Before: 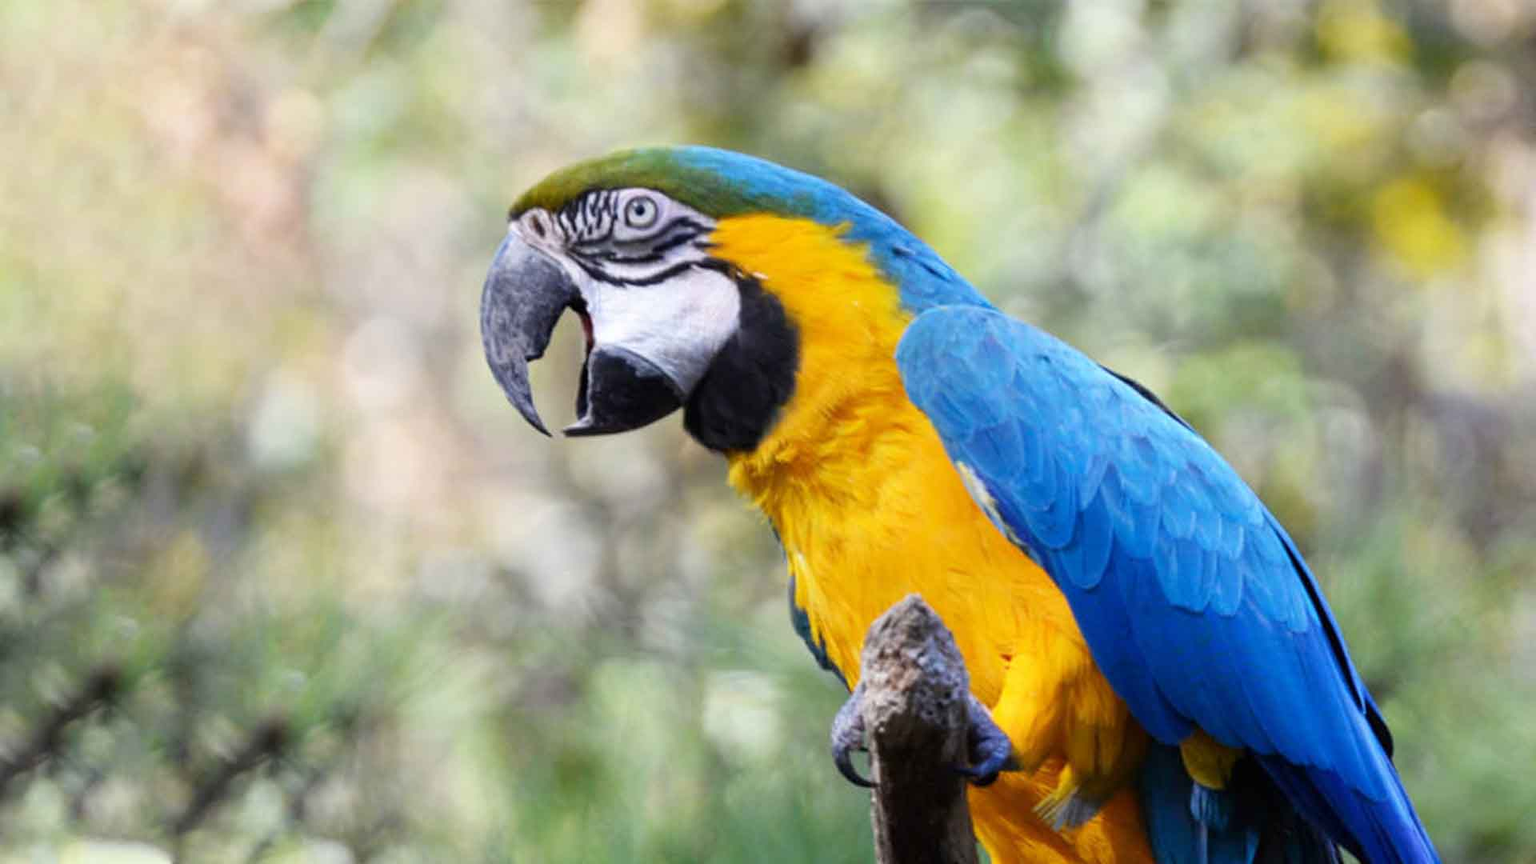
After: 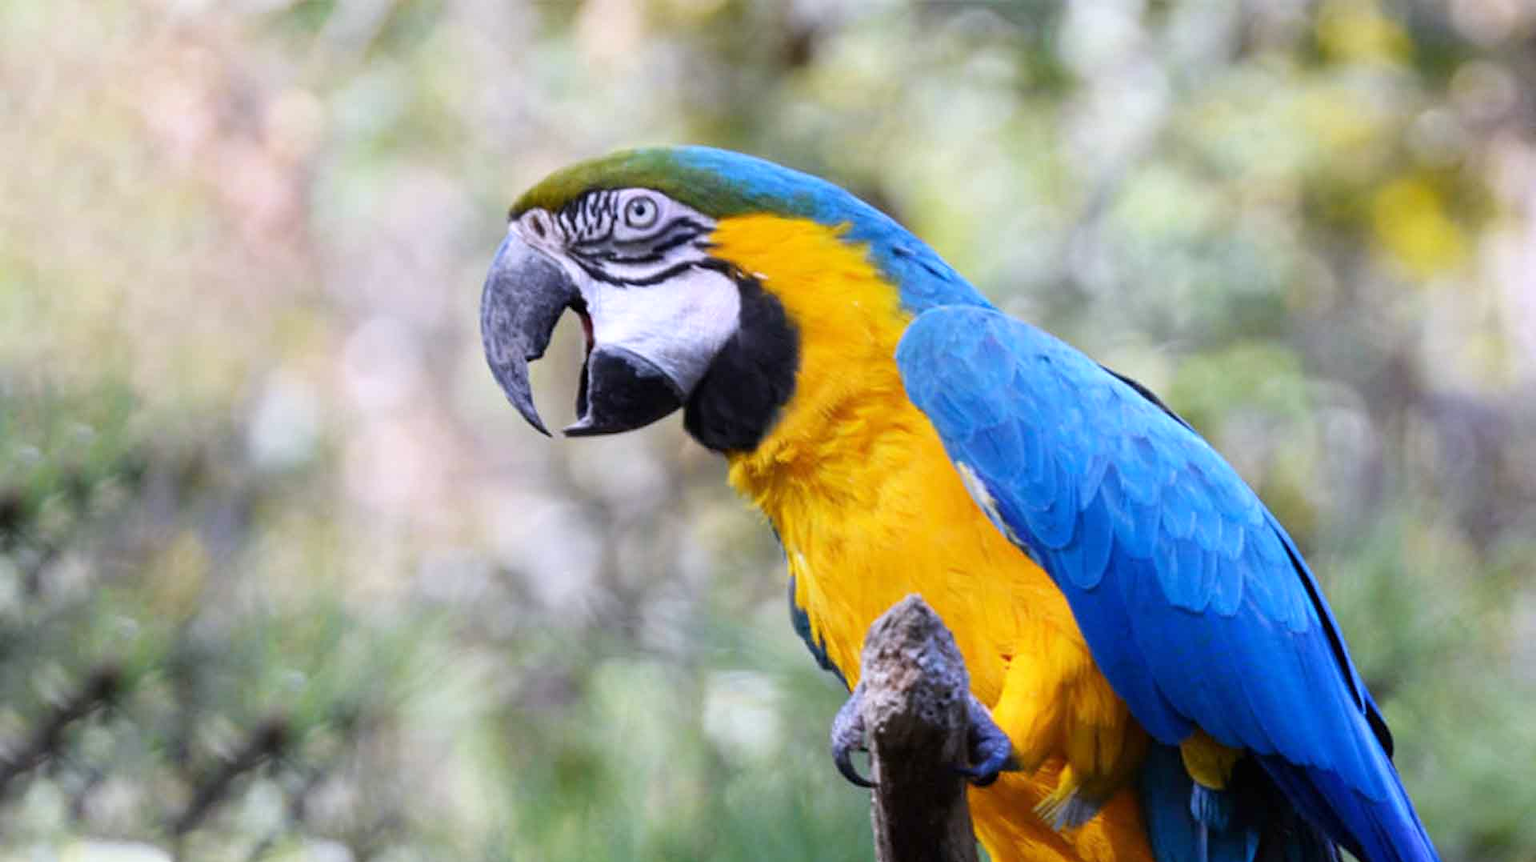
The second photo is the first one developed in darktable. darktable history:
crop: top 0.05%, bottom 0.098%
white balance: red 1.004, blue 1.096
